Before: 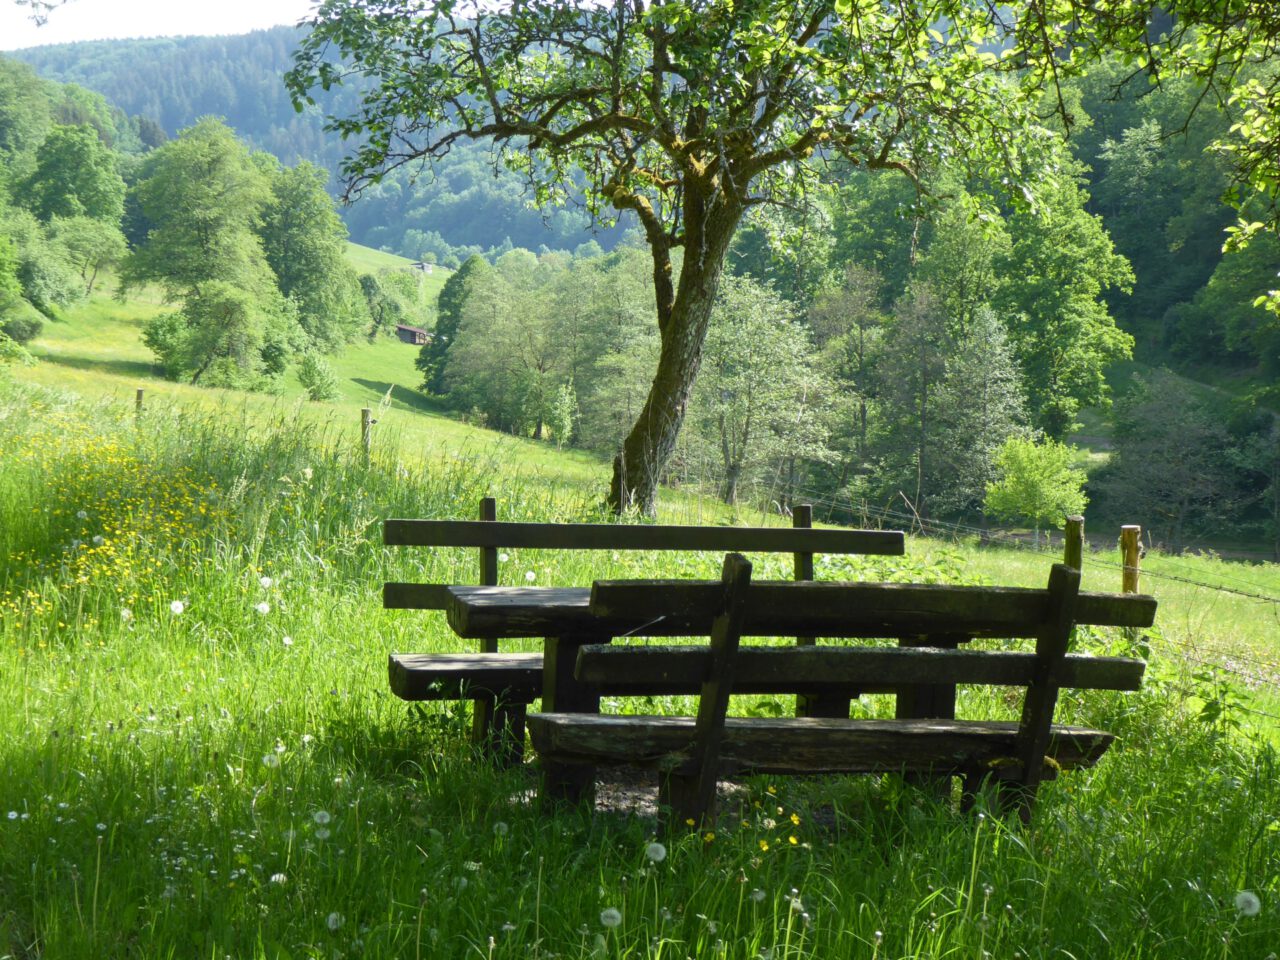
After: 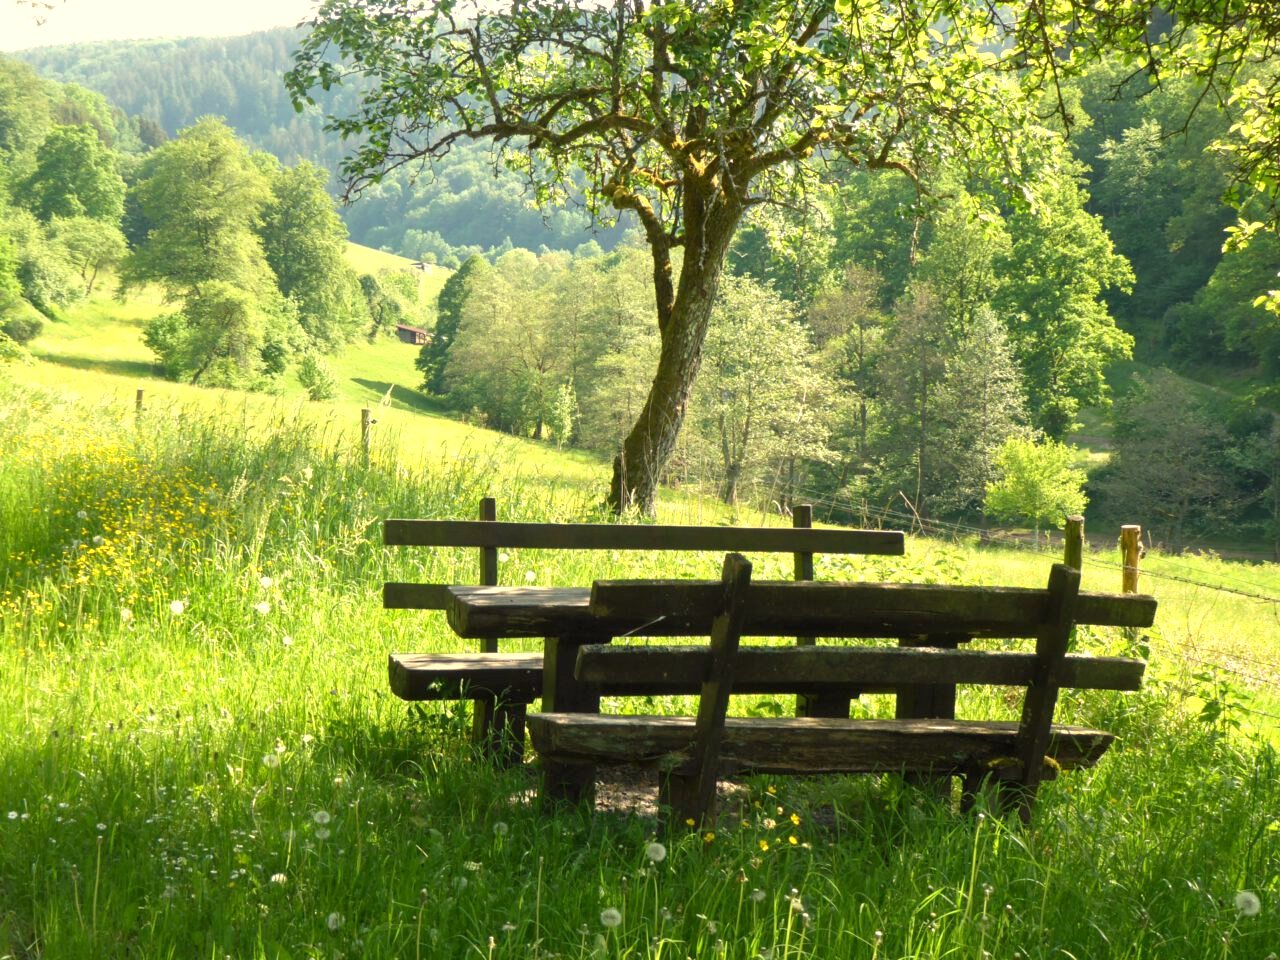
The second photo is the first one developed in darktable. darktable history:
white balance: red 1.123, blue 0.83
exposure: black level correction 0.001, exposure 0.5 EV, compensate exposure bias true, compensate highlight preservation false
shadows and highlights: shadows 25, highlights -25
